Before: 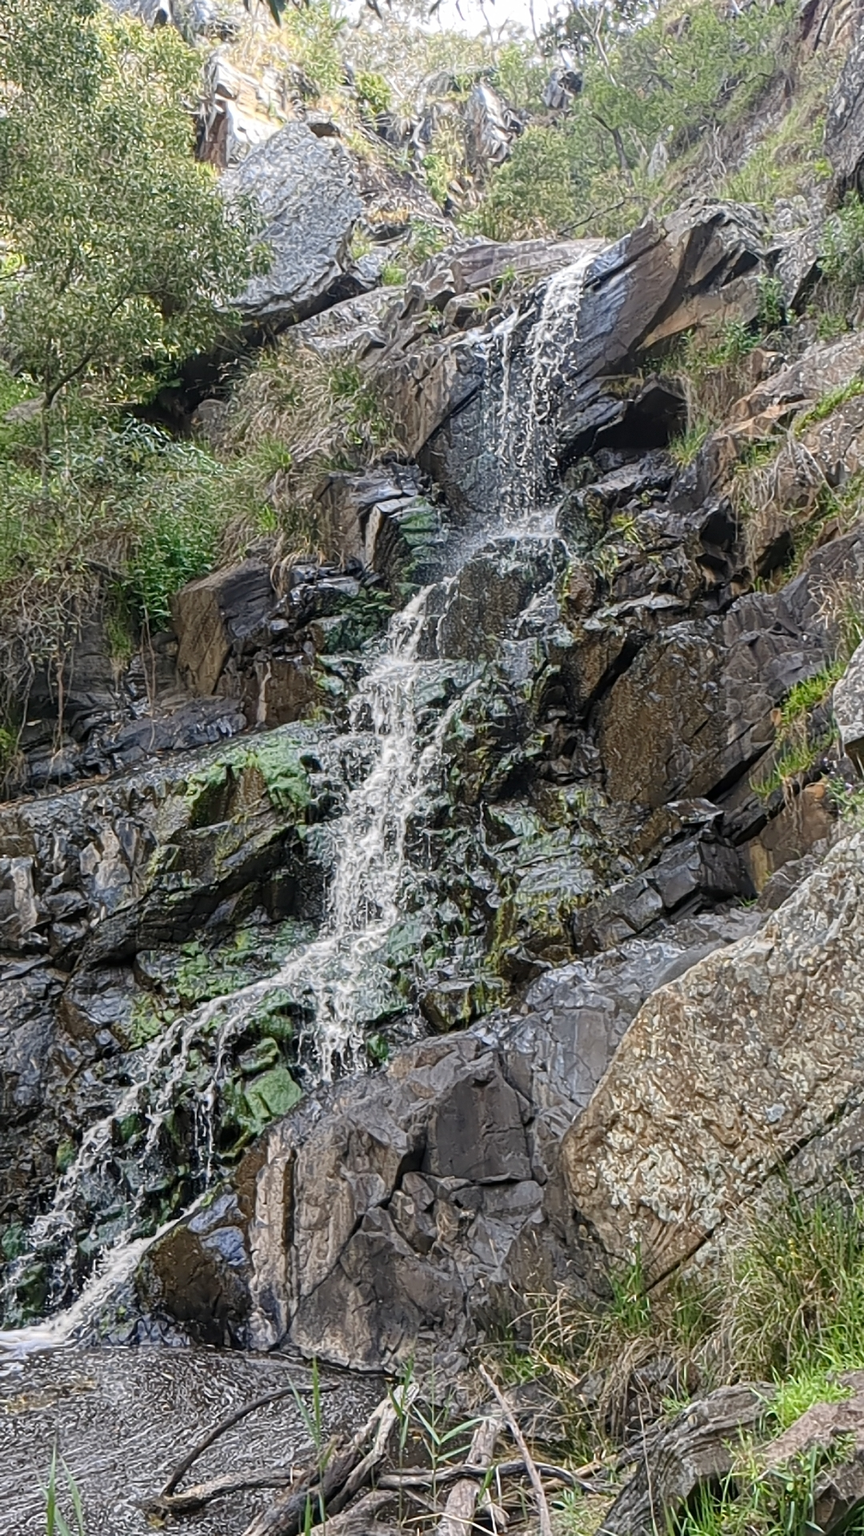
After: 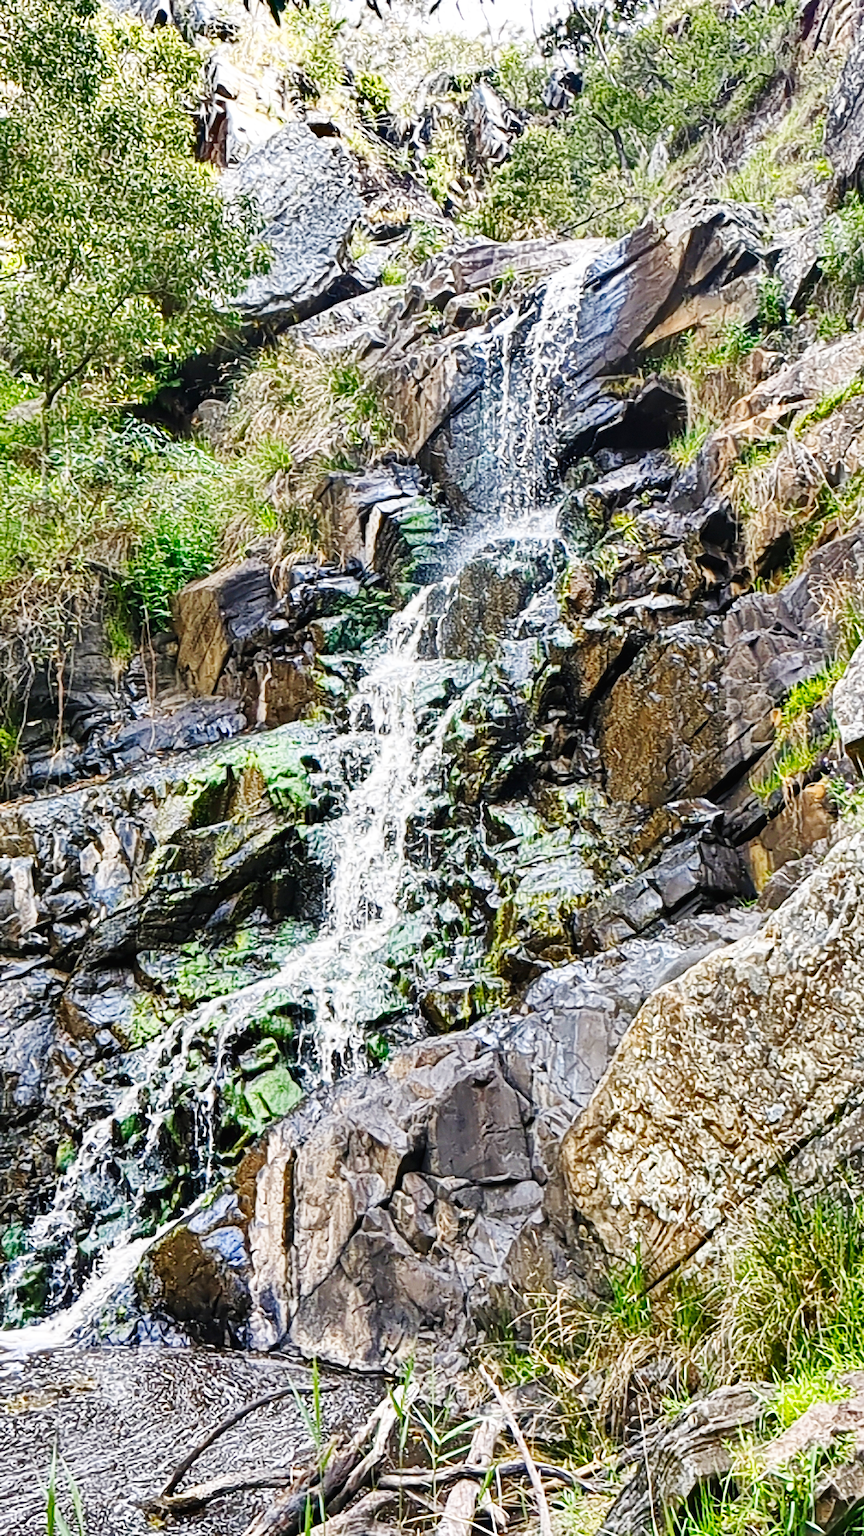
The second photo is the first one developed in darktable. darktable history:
shadows and highlights: shadows 24.5, highlights -78.15, soften with gaussian
color balance rgb: perceptual saturation grading › global saturation 20%, global vibrance 20%
base curve: curves: ch0 [(0, 0.003) (0.001, 0.002) (0.006, 0.004) (0.02, 0.022) (0.048, 0.086) (0.094, 0.234) (0.162, 0.431) (0.258, 0.629) (0.385, 0.8) (0.548, 0.918) (0.751, 0.988) (1, 1)], preserve colors none
